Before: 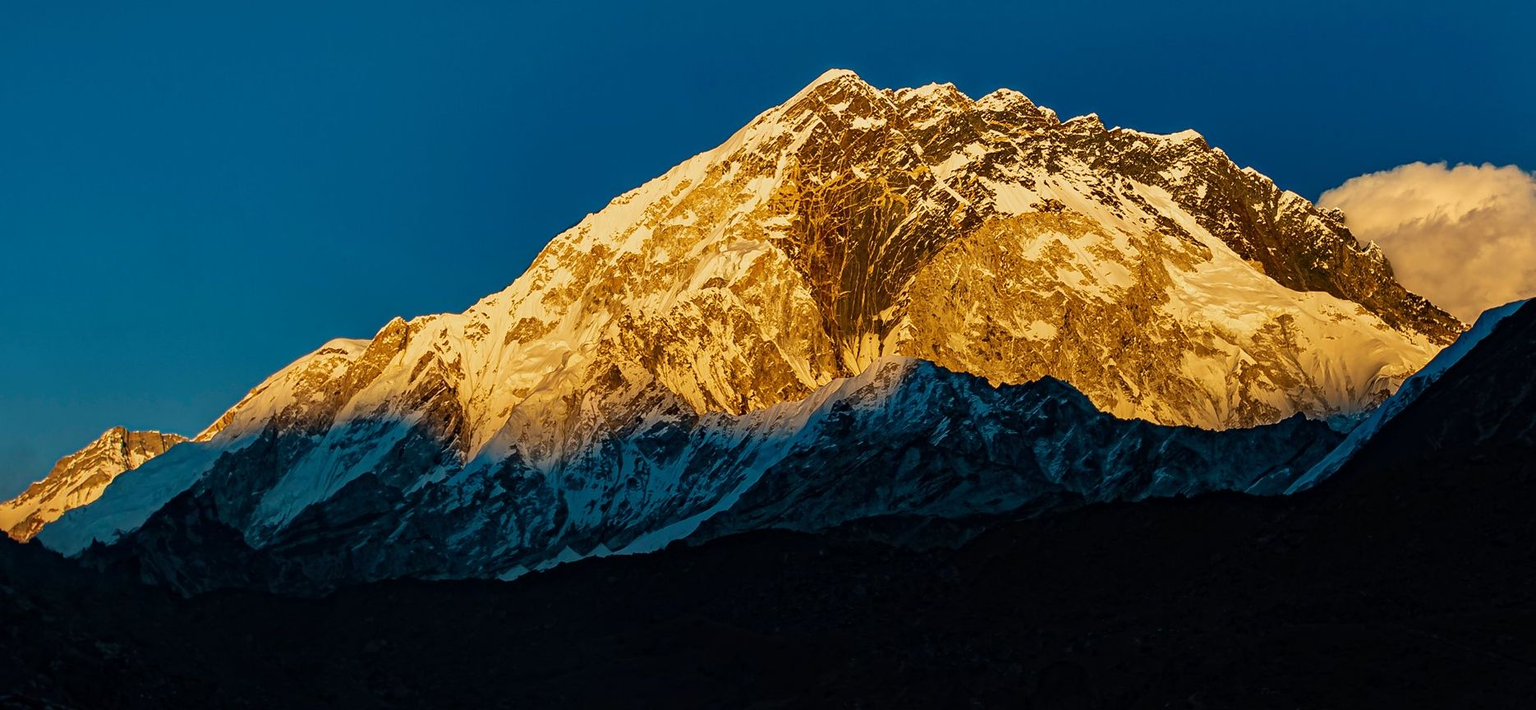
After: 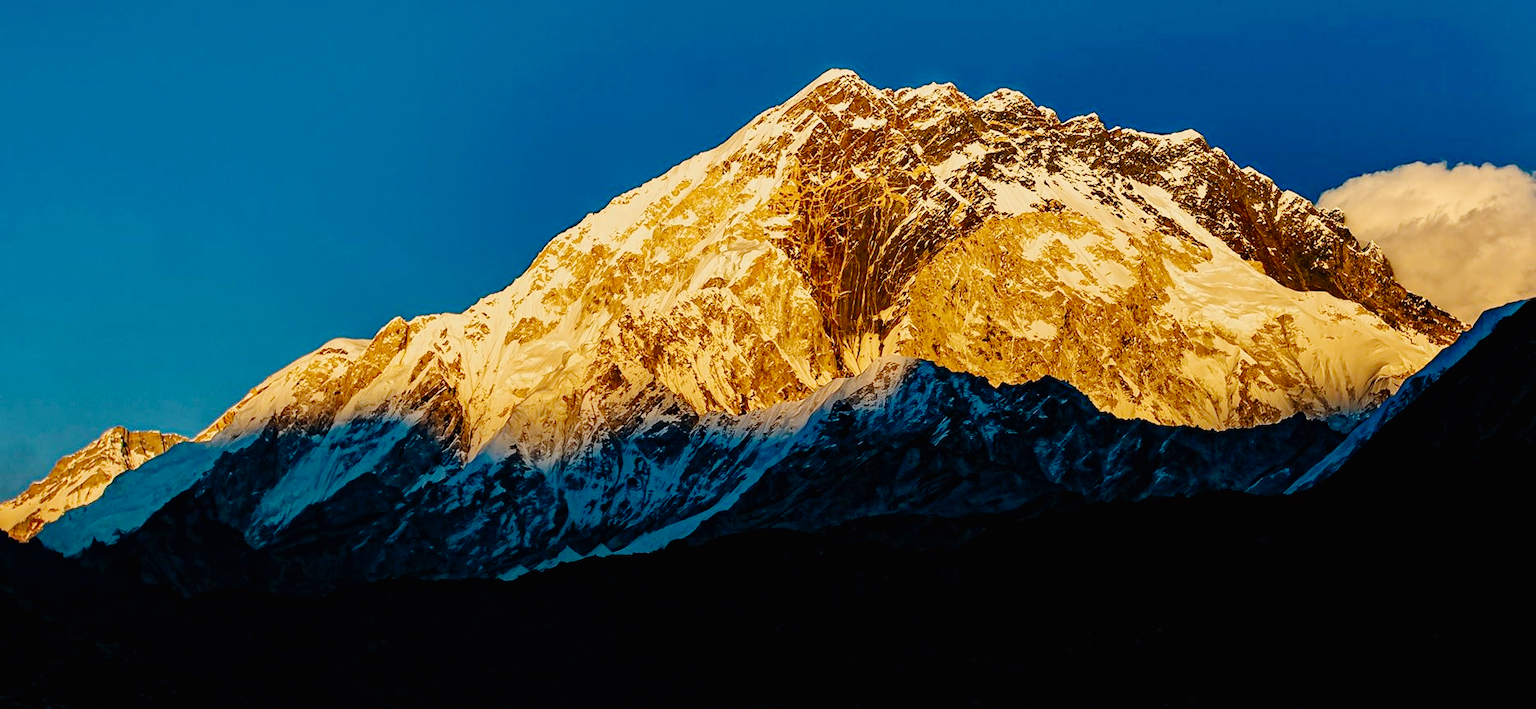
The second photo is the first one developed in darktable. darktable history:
tone curve: curves: ch0 [(0, 0) (0.003, 0.009) (0.011, 0.009) (0.025, 0.01) (0.044, 0.02) (0.069, 0.032) (0.1, 0.048) (0.136, 0.092) (0.177, 0.153) (0.224, 0.217) (0.277, 0.306) (0.335, 0.402) (0.399, 0.488) (0.468, 0.574) (0.543, 0.648) (0.623, 0.716) (0.709, 0.783) (0.801, 0.851) (0.898, 0.92) (1, 1)], preserve colors none
